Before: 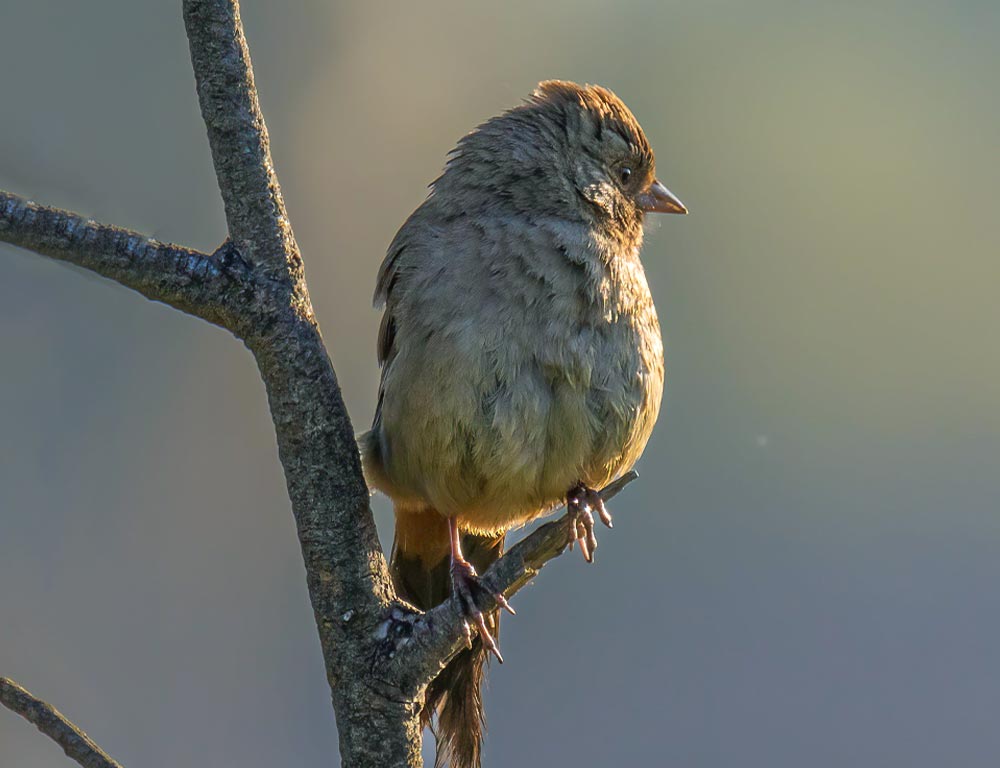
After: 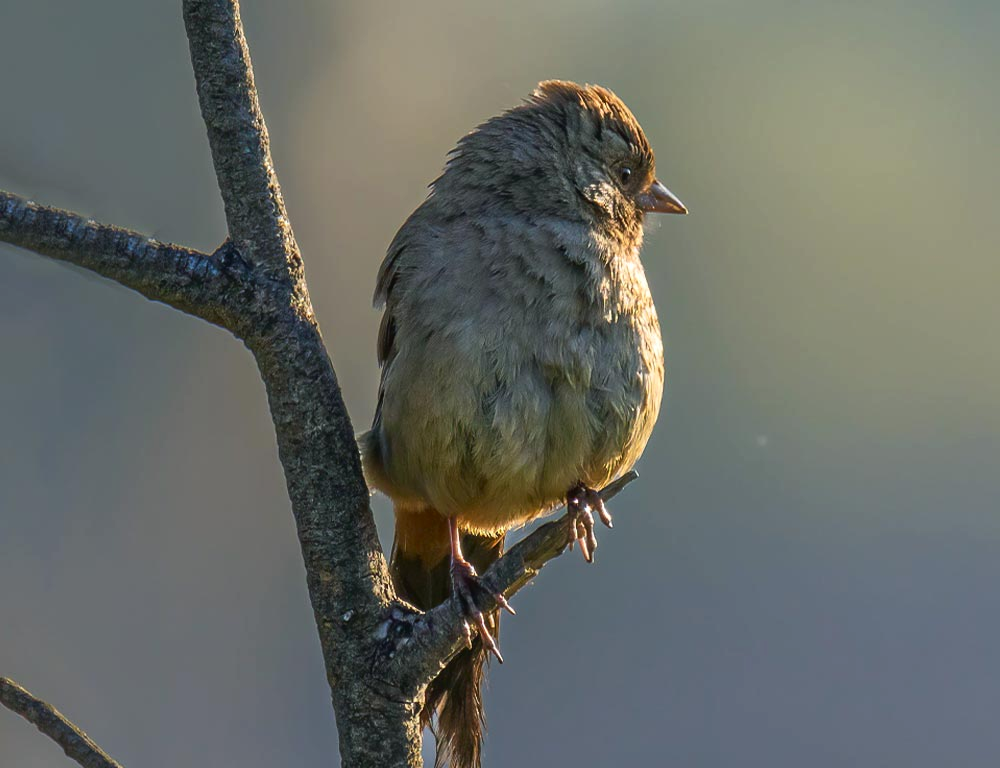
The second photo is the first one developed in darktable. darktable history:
tone curve: curves: ch0 [(0, 0) (0.003, 0.038) (0.011, 0.035) (0.025, 0.03) (0.044, 0.044) (0.069, 0.062) (0.1, 0.087) (0.136, 0.114) (0.177, 0.15) (0.224, 0.193) (0.277, 0.242) (0.335, 0.299) (0.399, 0.361) (0.468, 0.437) (0.543, 0.521) (0.623, 0.614) (0.709, 0.717) (0.801, 0.817) (0.898, 0.913) (1, 1)], color space Lab, independent channels, preserve colors none
